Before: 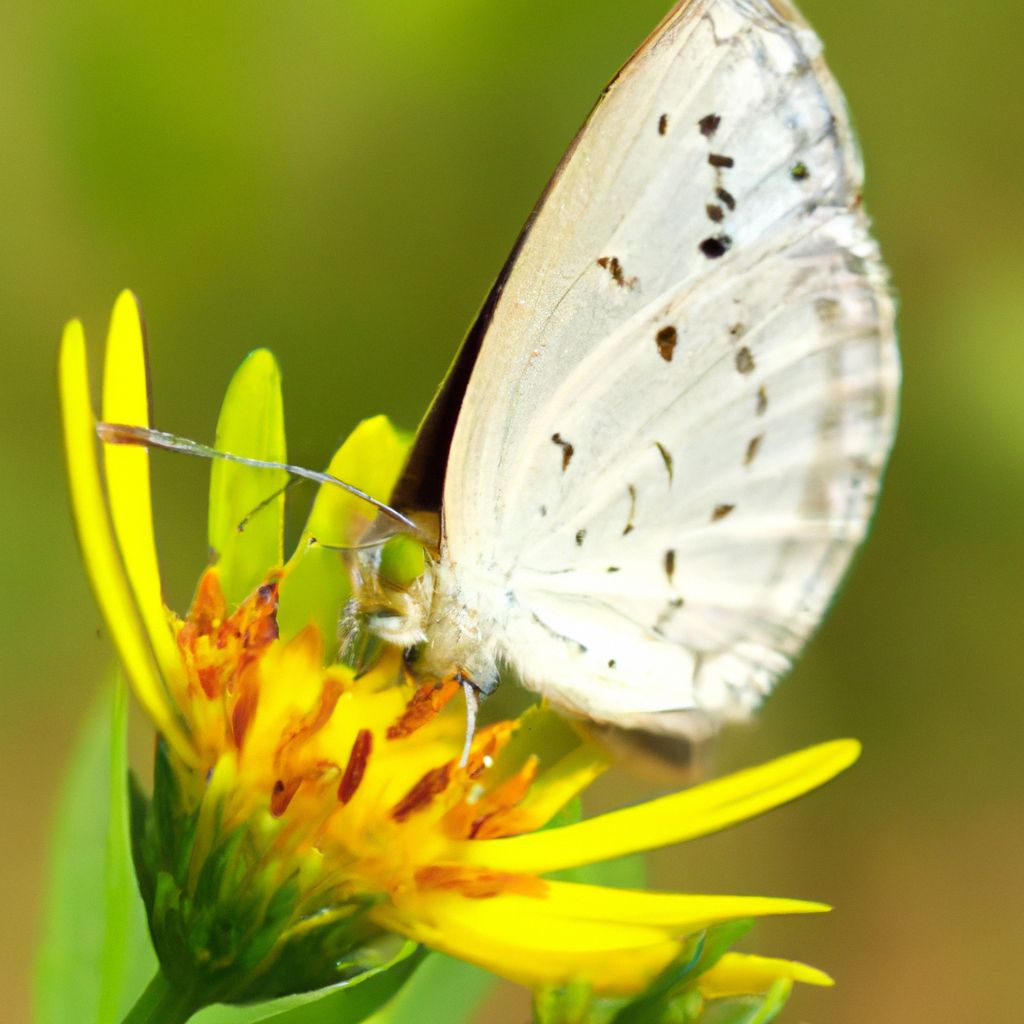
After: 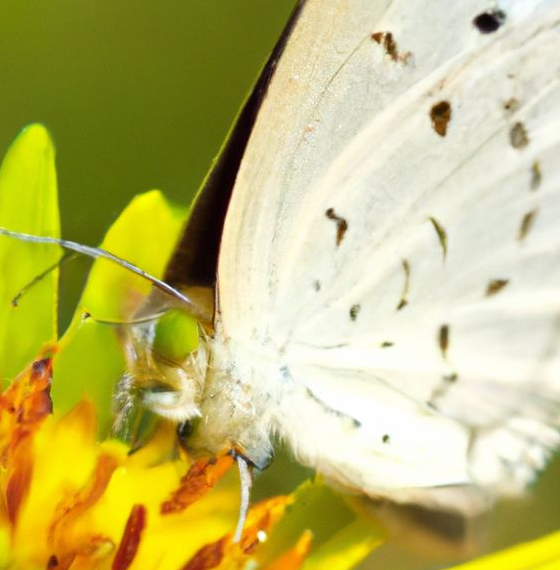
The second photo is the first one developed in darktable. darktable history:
crop and rotate: left 22.081%, top 22.009%, right 23.182%, bottom 22.312%
shadows and highlights: radius 334.2, shadows 63.53, highlights 5.7, compress 87.32%, soften with gaussian
